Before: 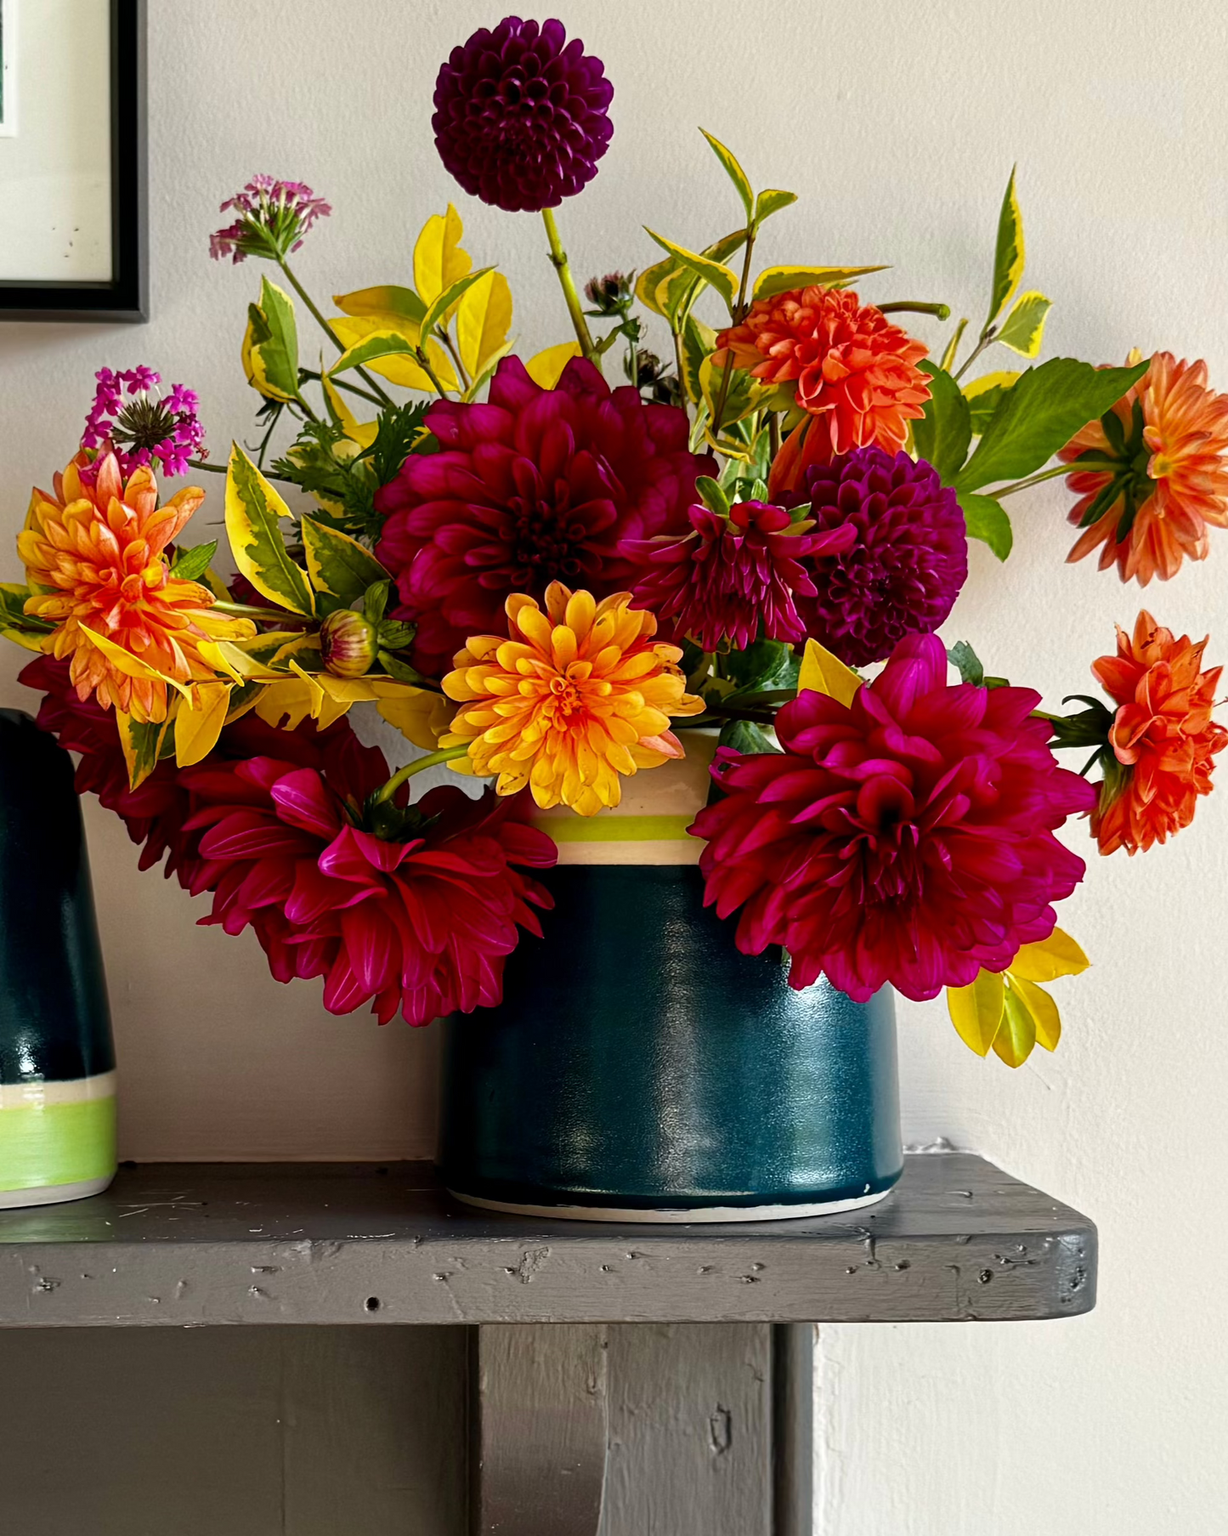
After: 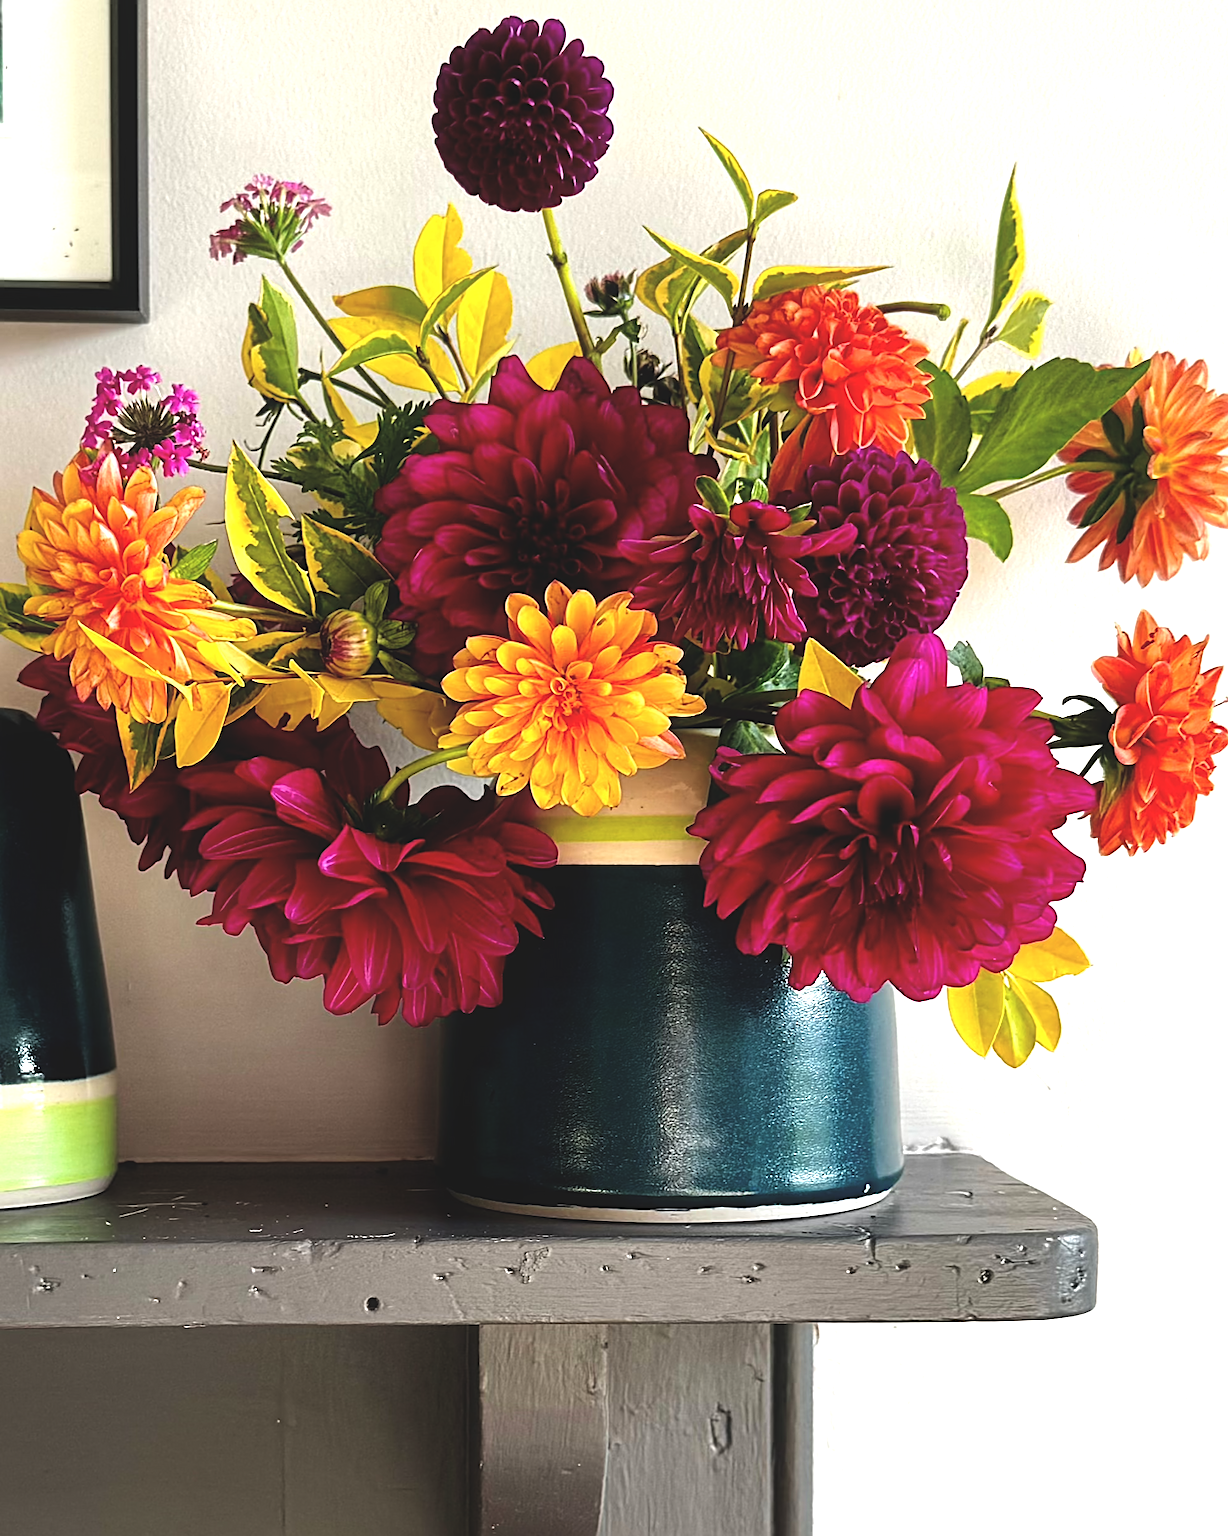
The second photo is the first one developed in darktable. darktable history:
sharpen: on, module defaults
exposure: black level correction -0.016, compensate highlight preservation false
tone equalizer: -8 EV -0.783 EV, -7 EV -0.667 EV, -6 EV -0.577 EV, -5 EV -0.388 EV, -3 EV 0.382 EV, -2 EV 0.6 EV, -1 EV 0.683 EV, +0 EV 0.726 EV, mask exposure compensation -0.491 EV
